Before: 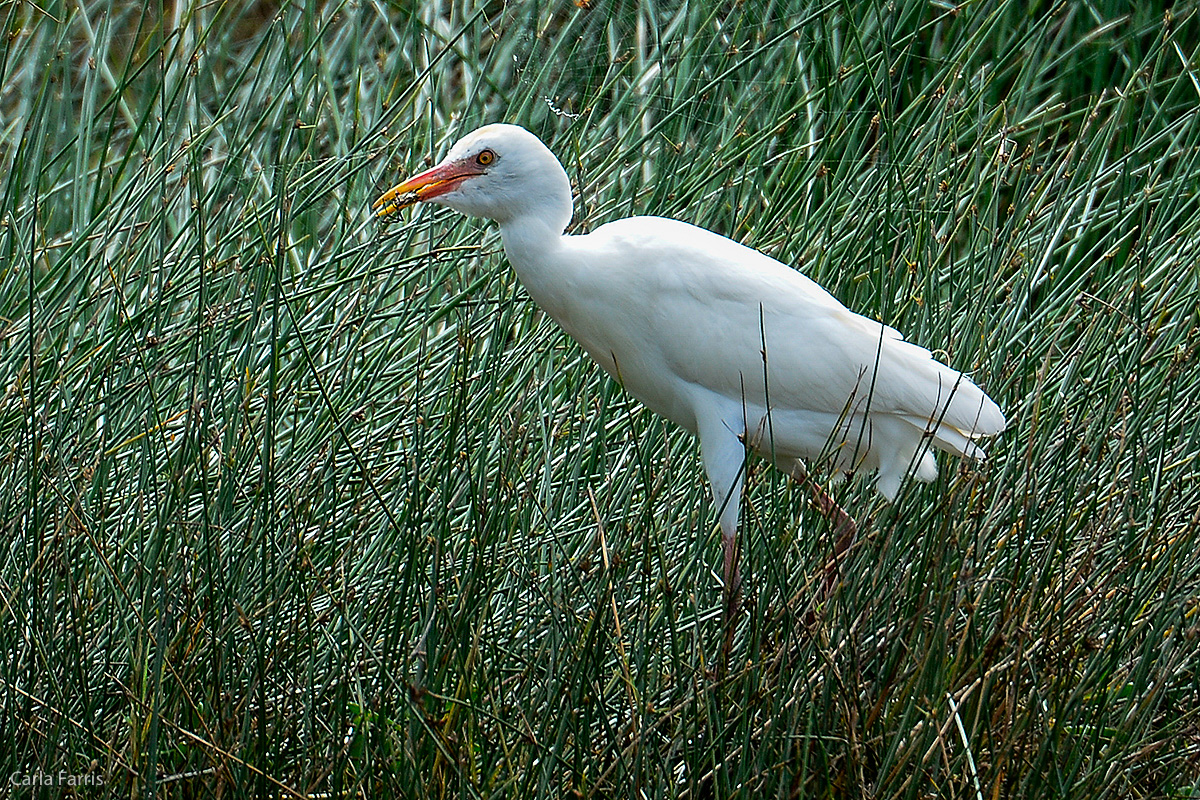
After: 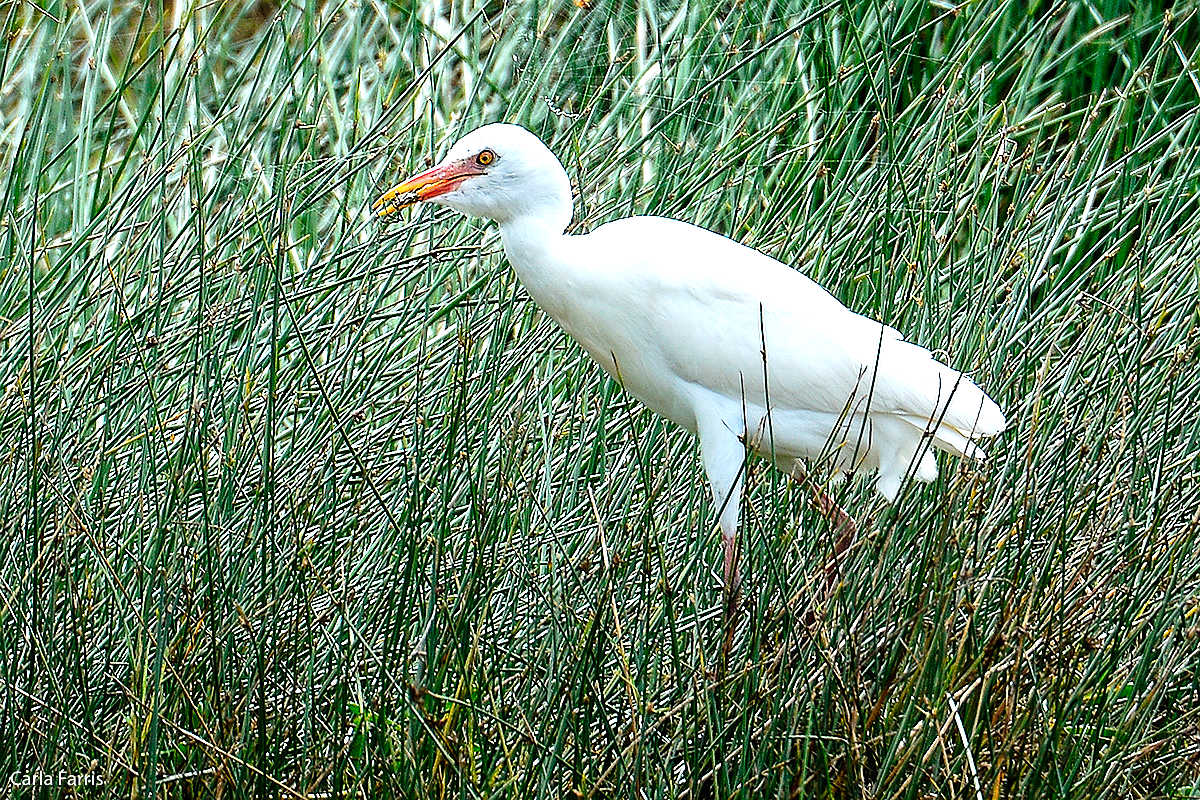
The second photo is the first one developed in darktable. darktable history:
tone curve: curves: ch0 [(0, 0) (0.003, 0.015) (0.011, 0.019) (0.025, 0.026) (0.044, 0.041) (0.069, 0.057) (0.1, 0.085) (0.136, 0.116) (0.177, 0.158) (0.224, 0.215) (0.277, 0.286) (0.335, 0.367) (0.399, 0.452) (0.468, 0.534) (0.543, 0.612) (0.623, 0.698) (0.709, 0.775) (0.801, 0.858) (0.898, 0.928) (1, 1)], preserve colors none
exposure: black level correction 0.001, exposure 1.128 EV, compensate highlight preservation false
sharpen: radius 0.98, amount 0.608
